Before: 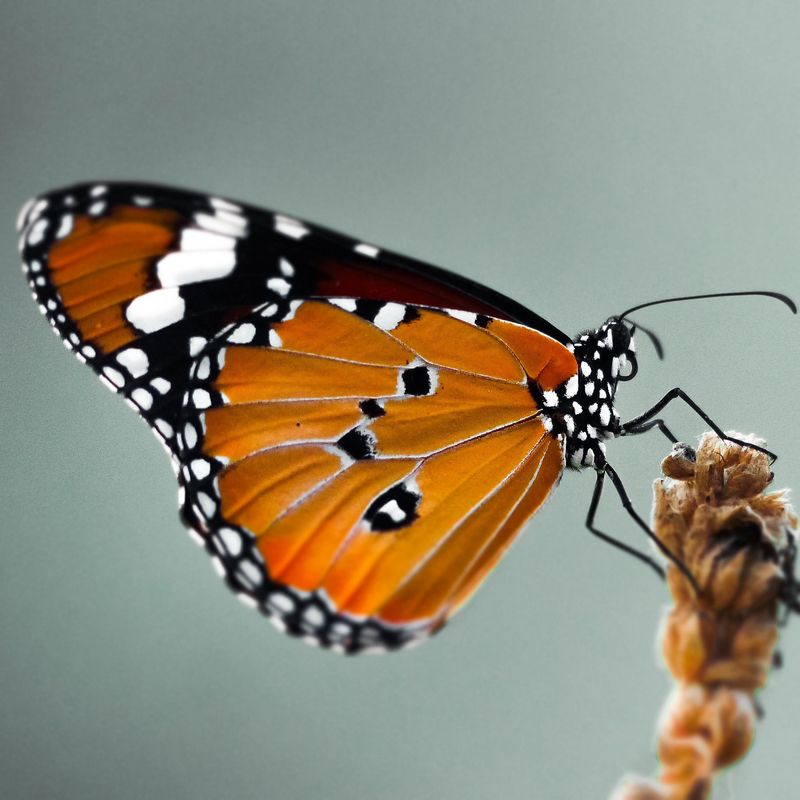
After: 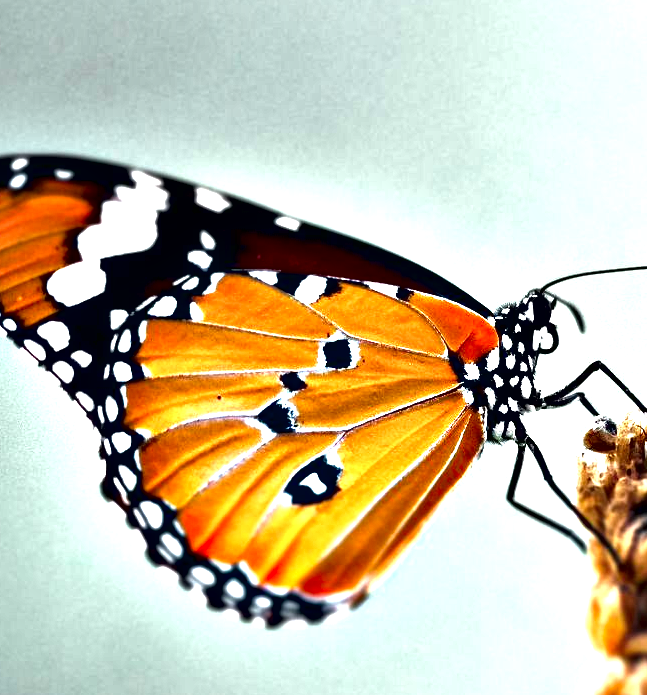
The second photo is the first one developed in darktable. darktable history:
exposure: black level correction 0, exposure 1.3 EV, compensate exposure bias true, compensate highlight preservation false
crop: left 9.929%, top 3.475%, right 9.188%, bottom 9.529%
contrast equalizer: octaves 7, y [[0.627 ×6], [0.563 ×6], [0 ×6], [0 ×6], [0 ×6]]
local contrast: mode bilateral grid, contrast 25, coarseness 47, detail 151%, midtone range 0.2
